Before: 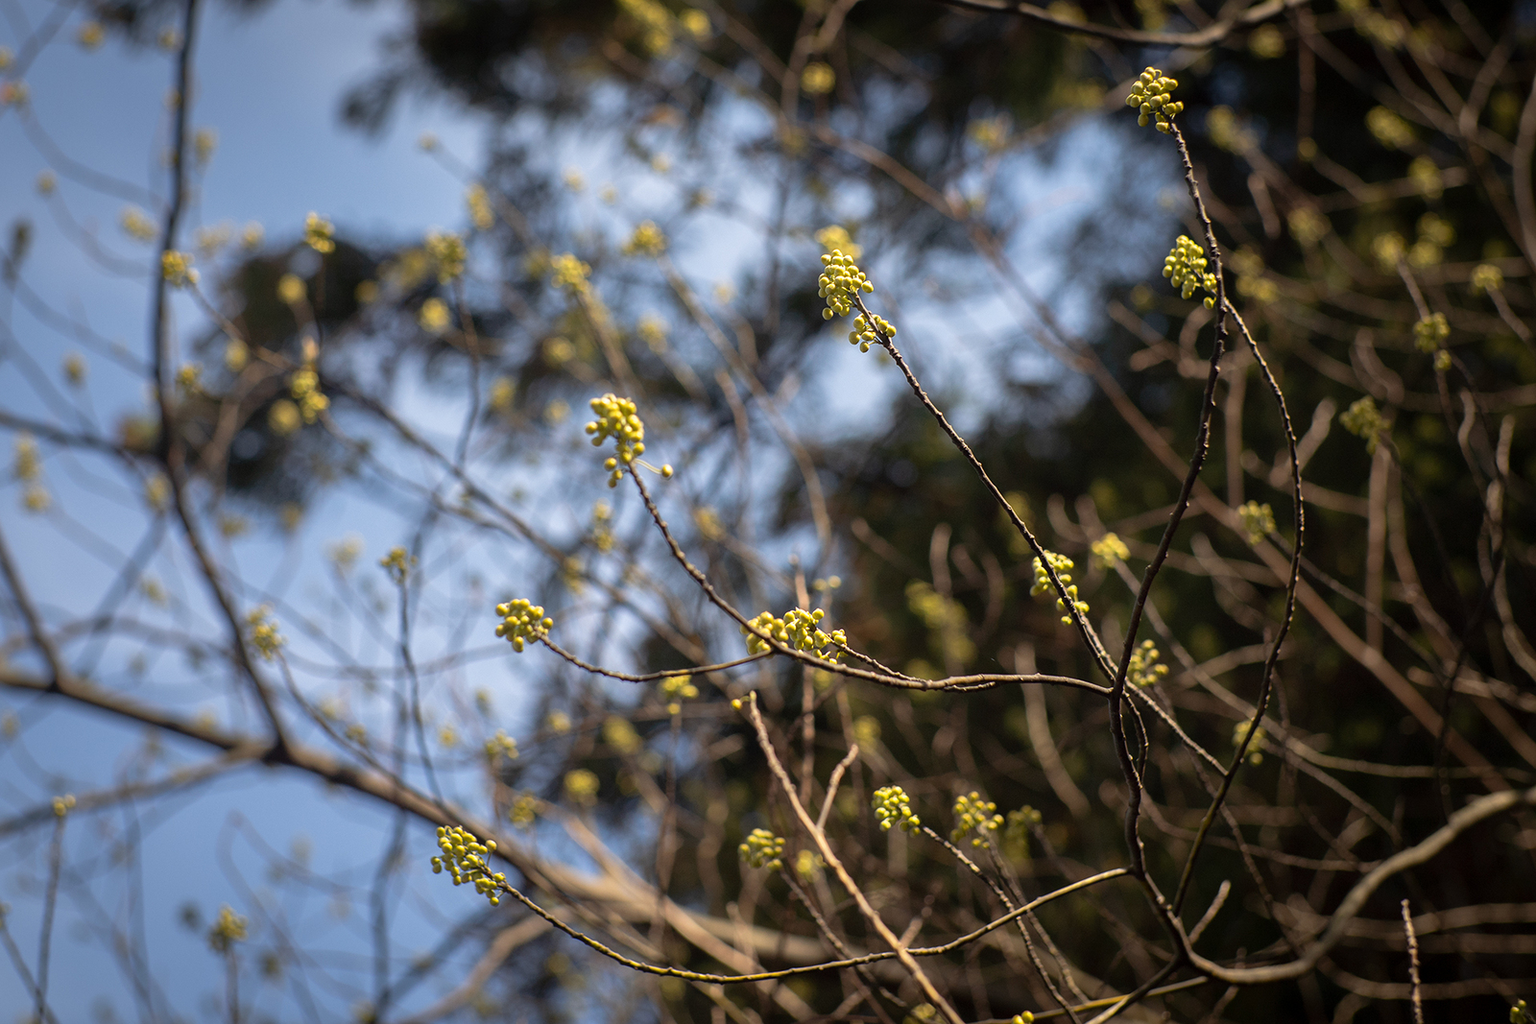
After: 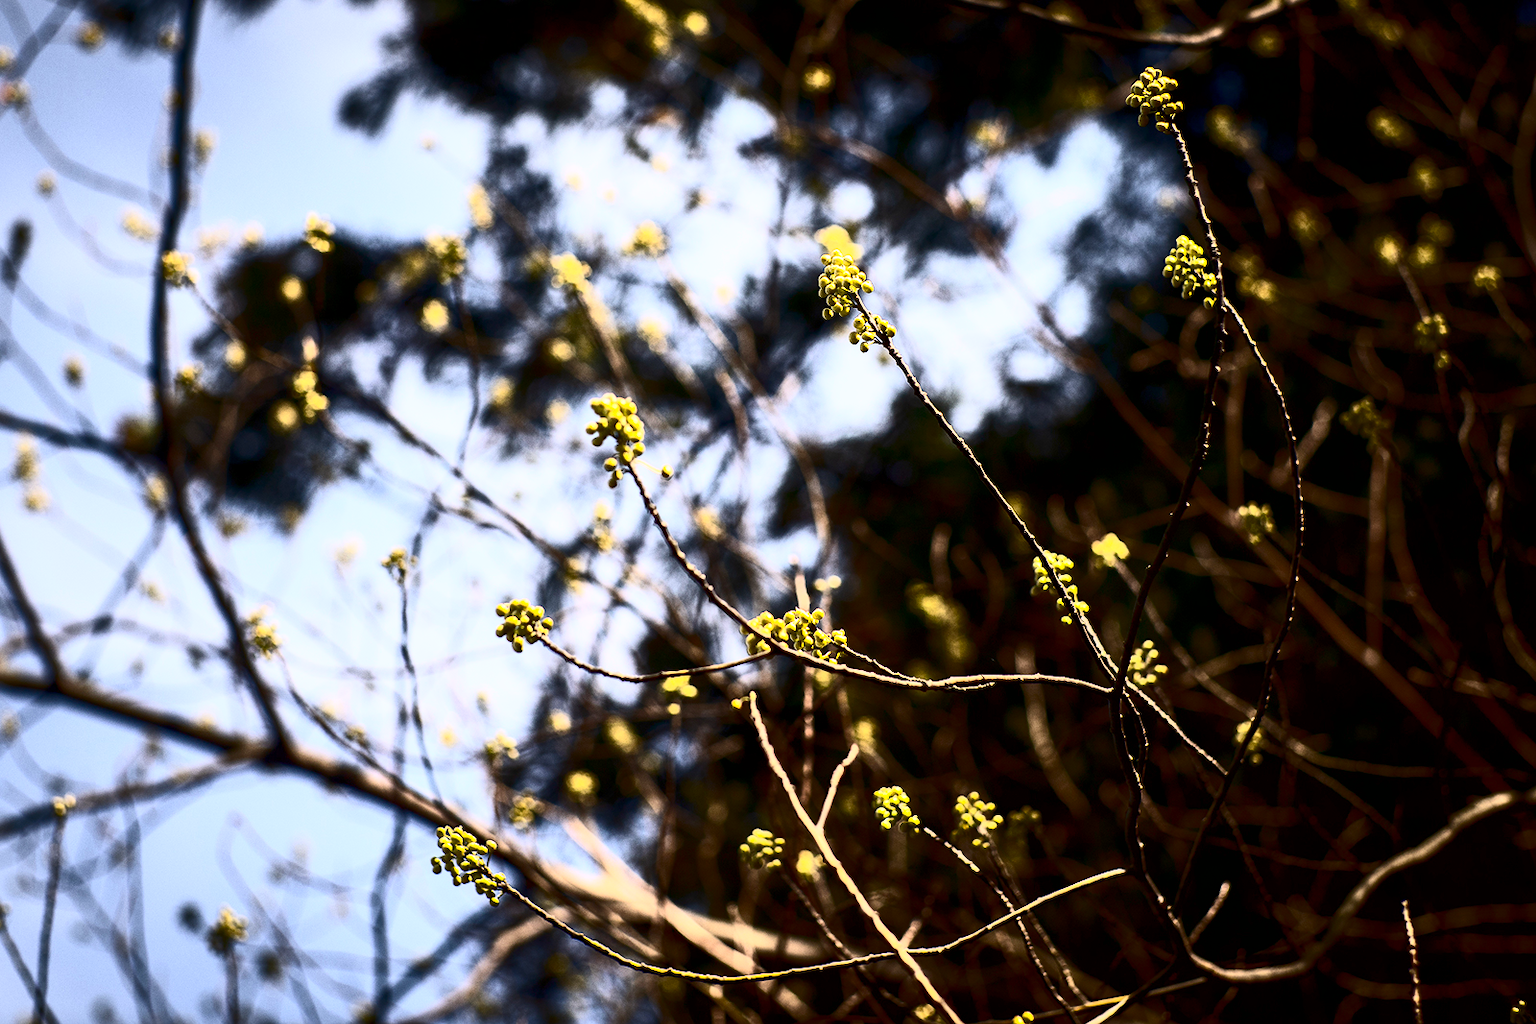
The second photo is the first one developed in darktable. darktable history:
color correction: highlights a* 3.31, highlights b* 2.09, saturation 1.2
contrast brightness saturation: contrast 0.948, brightness 0.2
exposure: black level correction 0.009, exposure 0.016 EV, compensate exposure bias true, compensate highlight preservation false
